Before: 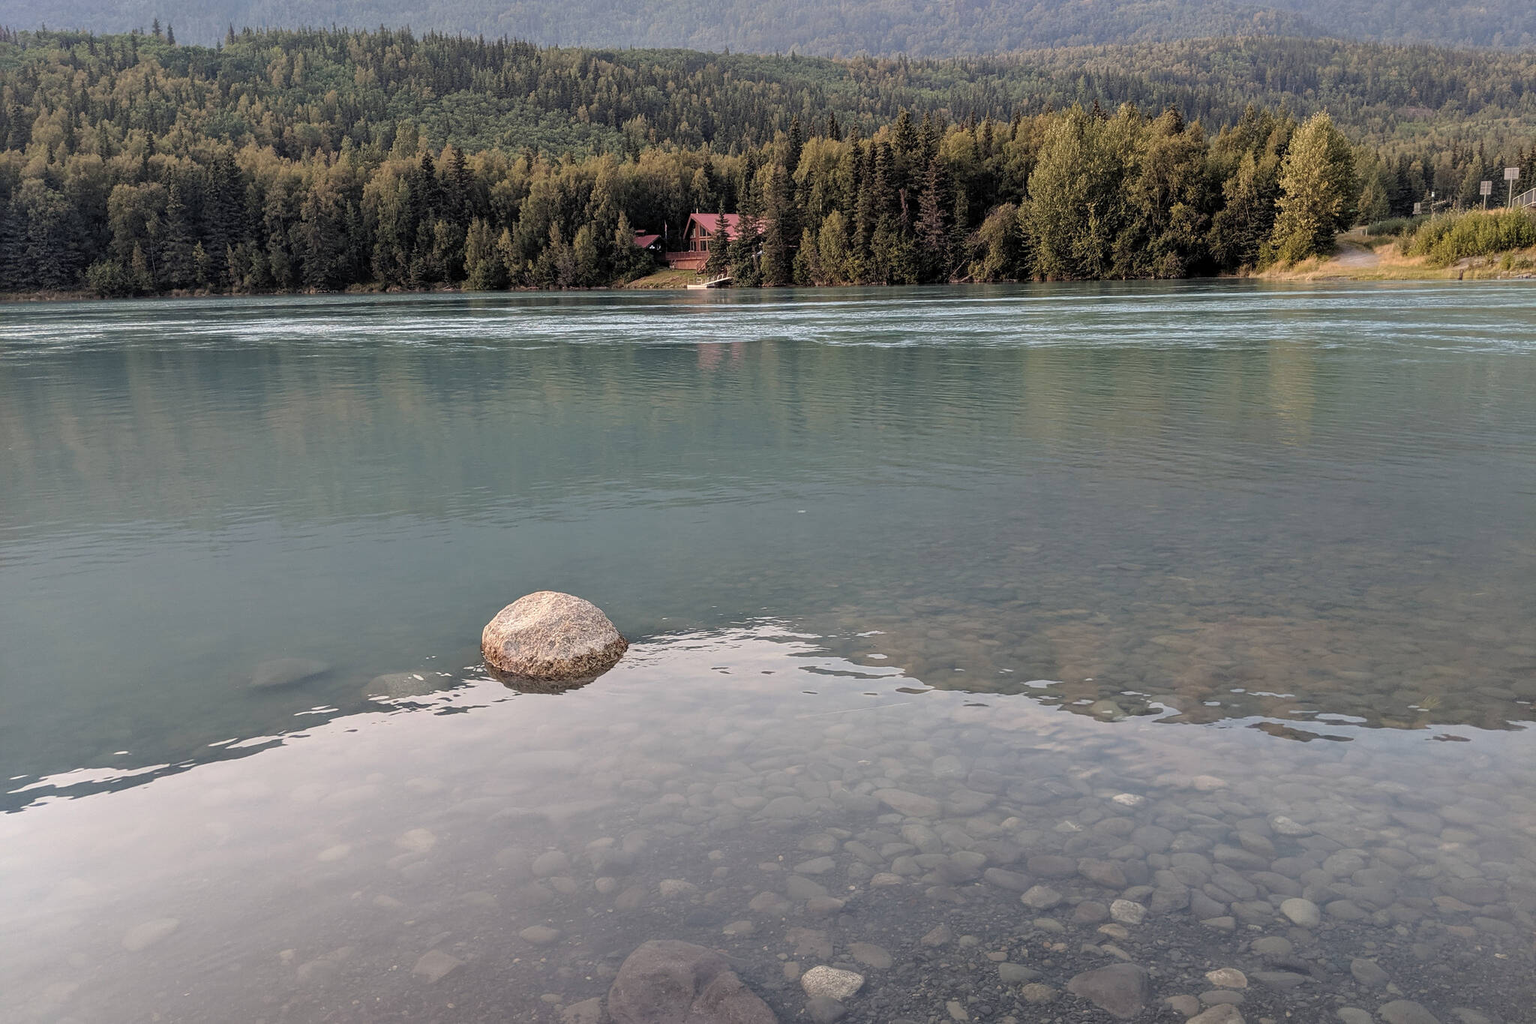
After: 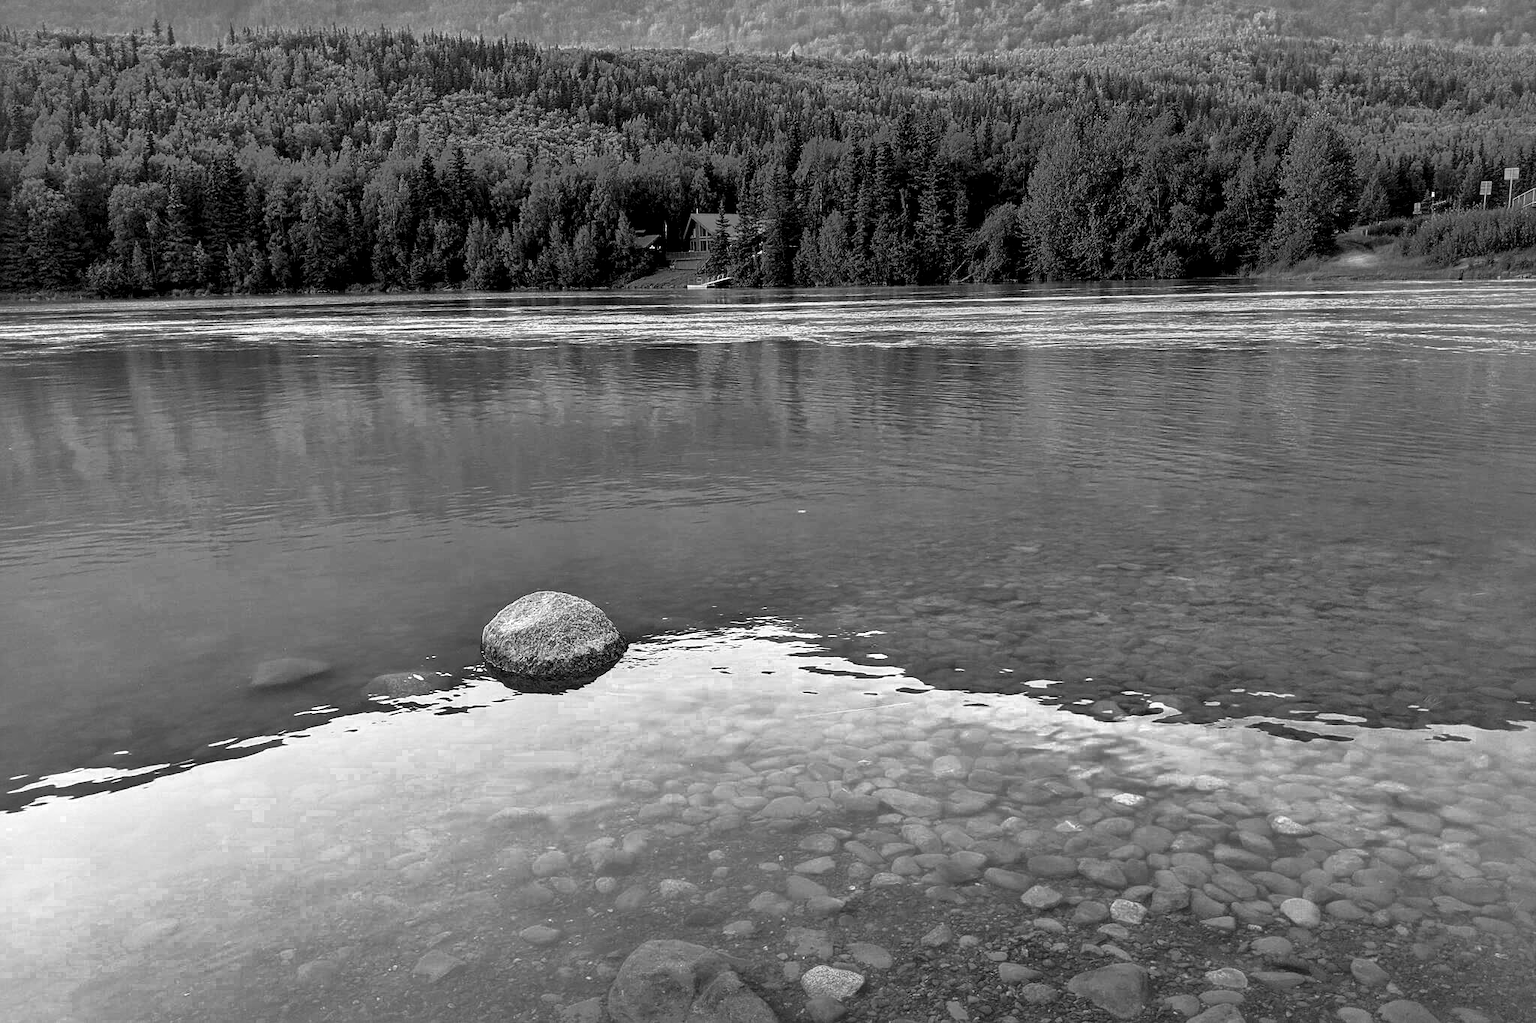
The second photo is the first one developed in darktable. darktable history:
color zones: curves: ch0 [(0.002, 0.429) (0.121, 0.212) (0.198, 0.113) (0.276, 0.344) (0.331, 0.541) (0.41, 0.56) (0.482, 0.289) (0.619, 0.227) (0.721, 0.18) (0.821, 0.435) (0.928, 0.555) (1, 0.587)]; ch1 [(0, 0) (0.143, 0) (0.286, 0) (0.429, 0) (0.571, 0) (0.714, 0) (0.857, 0)], mix 40.42%
base curve: curves: ch0 [(0, 0) (0.257, 0.25) (0.482, 0.586) (0.757, 0.871) (1, 1)], preserve colors none
local contrast: mode bilateral grid, contrast 43, coarseness 69, detail 214%, midtone range 0.2
